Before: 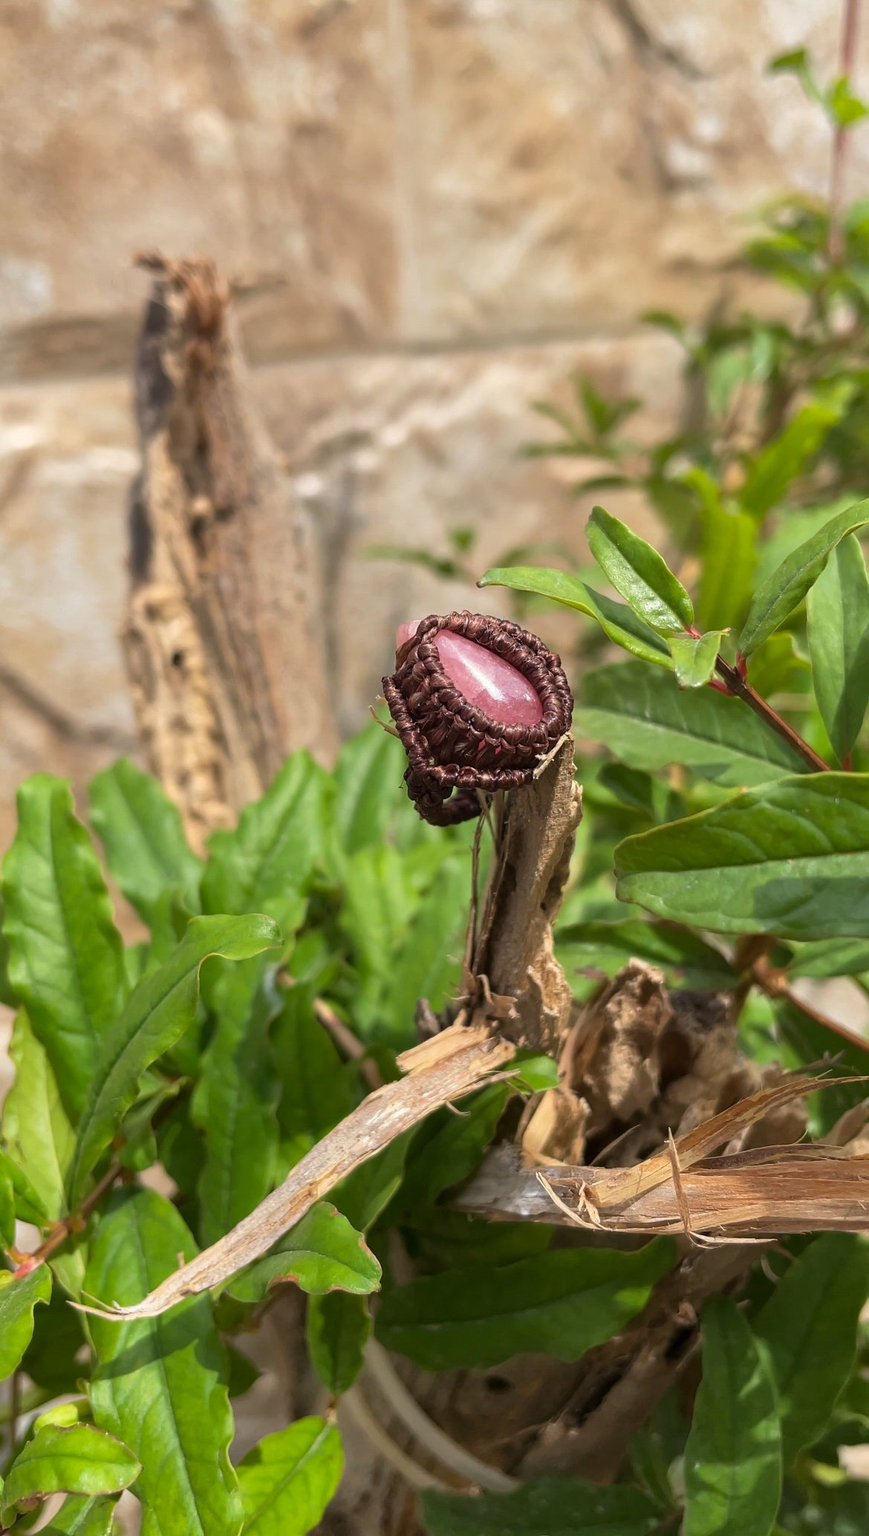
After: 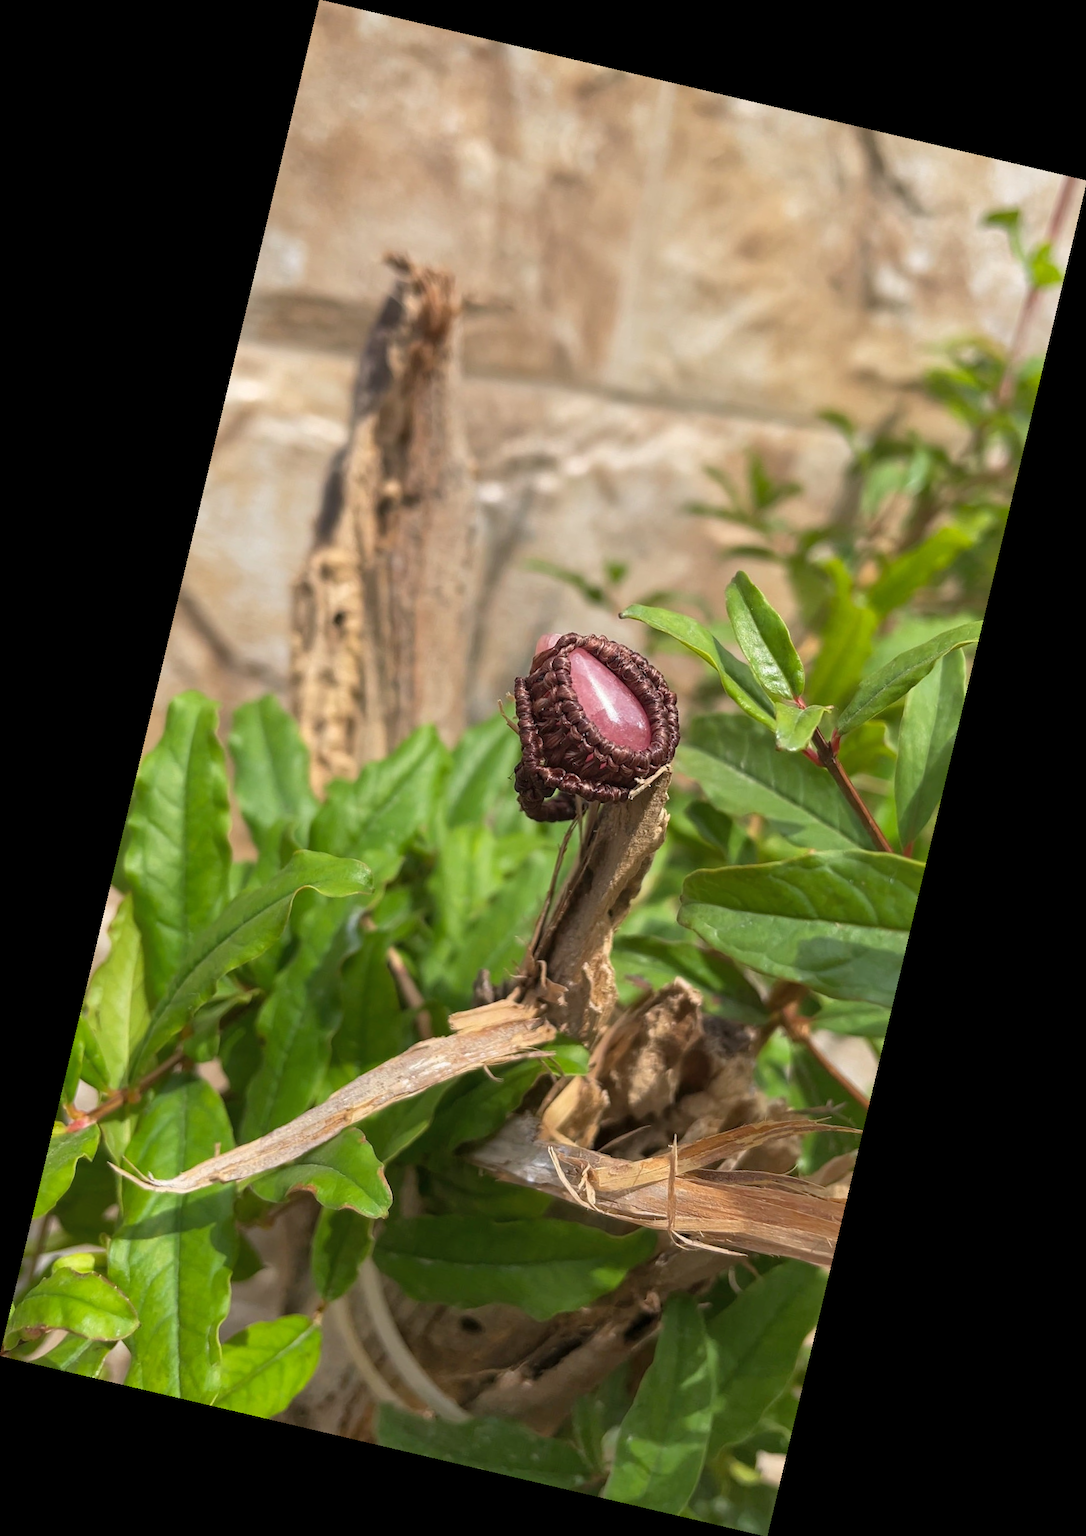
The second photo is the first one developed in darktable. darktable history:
shadows and highlights: shadows 43.06, highlights 6.94
rotate and perspective: rotation 13.27°, automatic cropping off
